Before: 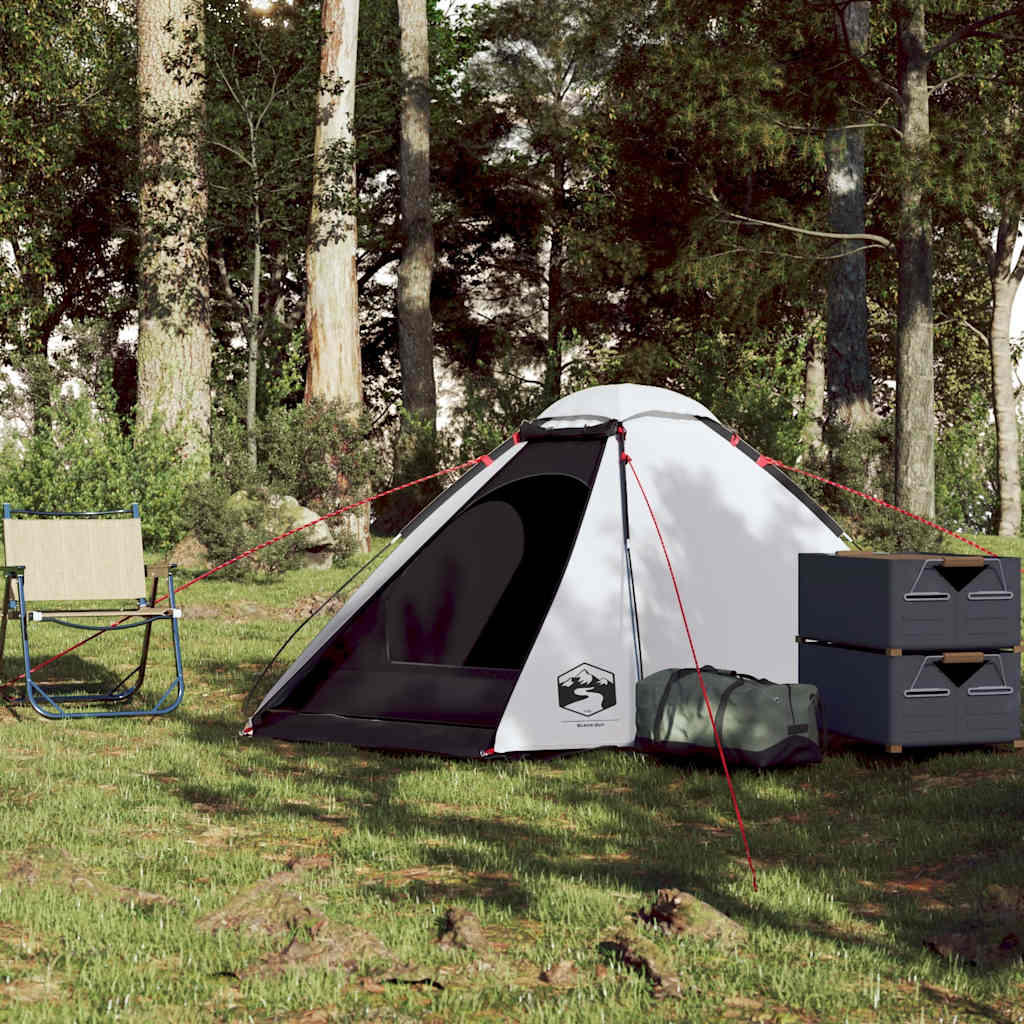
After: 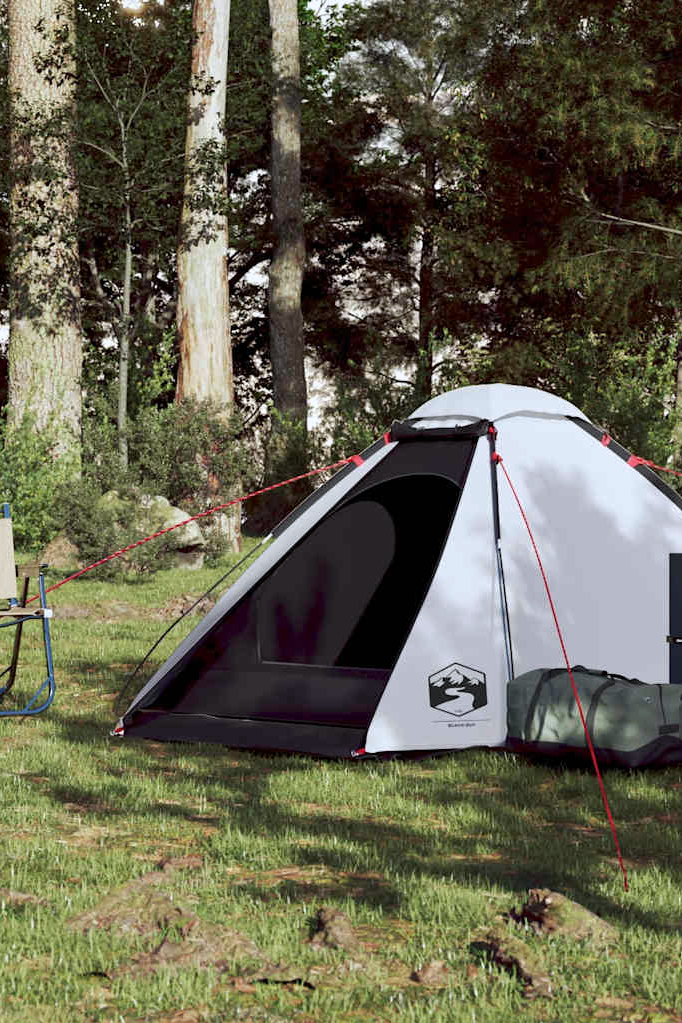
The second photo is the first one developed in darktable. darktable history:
white balance: red 0.974, blue 1.044
color zones: curves: ch0 [(0, 0.5) (0.143, 0.5) (0.286, 0.5) (0.429, 0.495) (0.571, 0.437) (0.714, 0.44) (0.857, 0.496) (1, 0.5)]
crop and rotate: left 12.648%, right 20.685%
